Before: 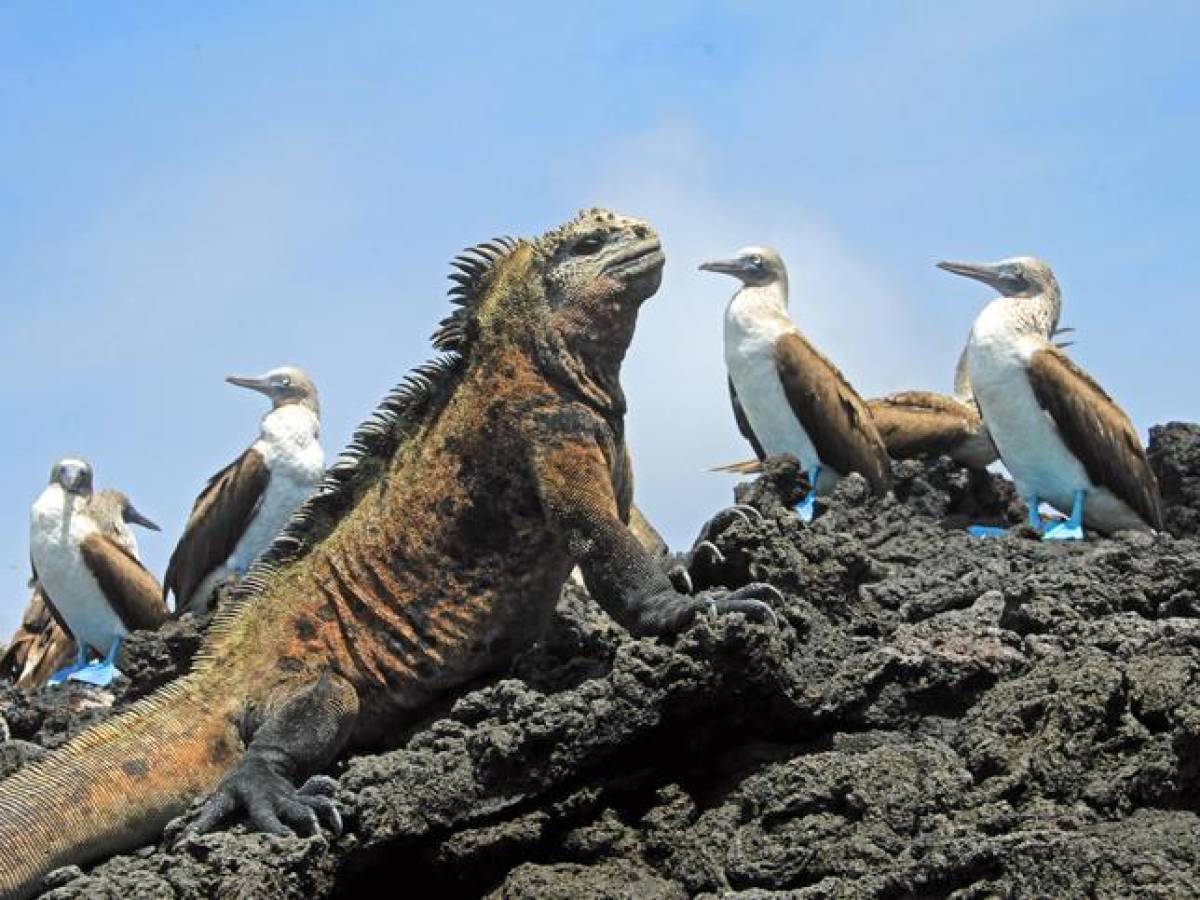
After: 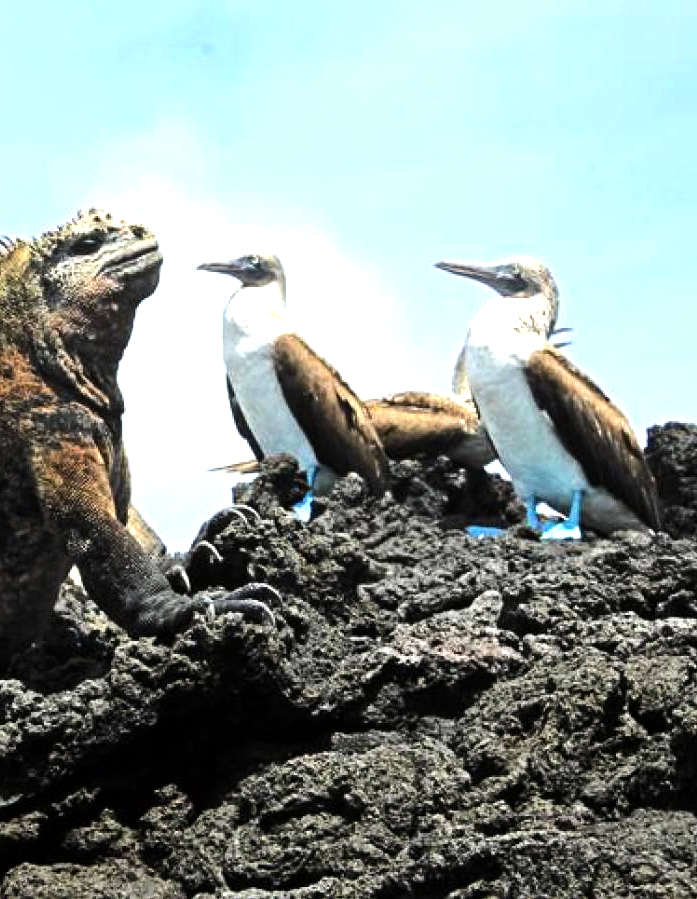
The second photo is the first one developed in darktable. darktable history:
tone equalizer: -8 EV -1.1 EV, -7 EV -1.04 EV, -6 EV -0.847 EV, -5 EV -0.555 EV, -3 EV 0.576 EV, -2 EV 0.844 EV, -1 EV 0.99 EV, +0 EV 1.05 EV, edges refinement/feathering 500, mask exposure compensation -1.57 EV, preserve details no
crop: left 41.841%
